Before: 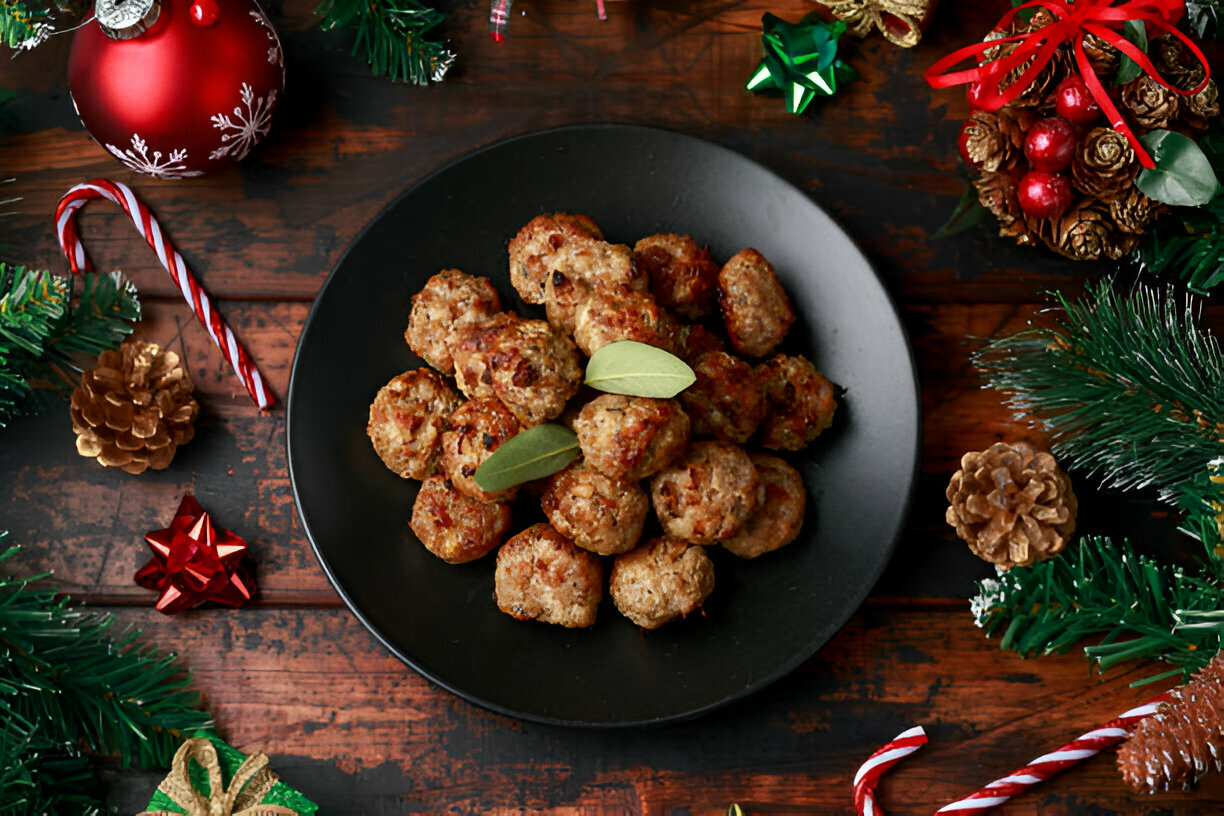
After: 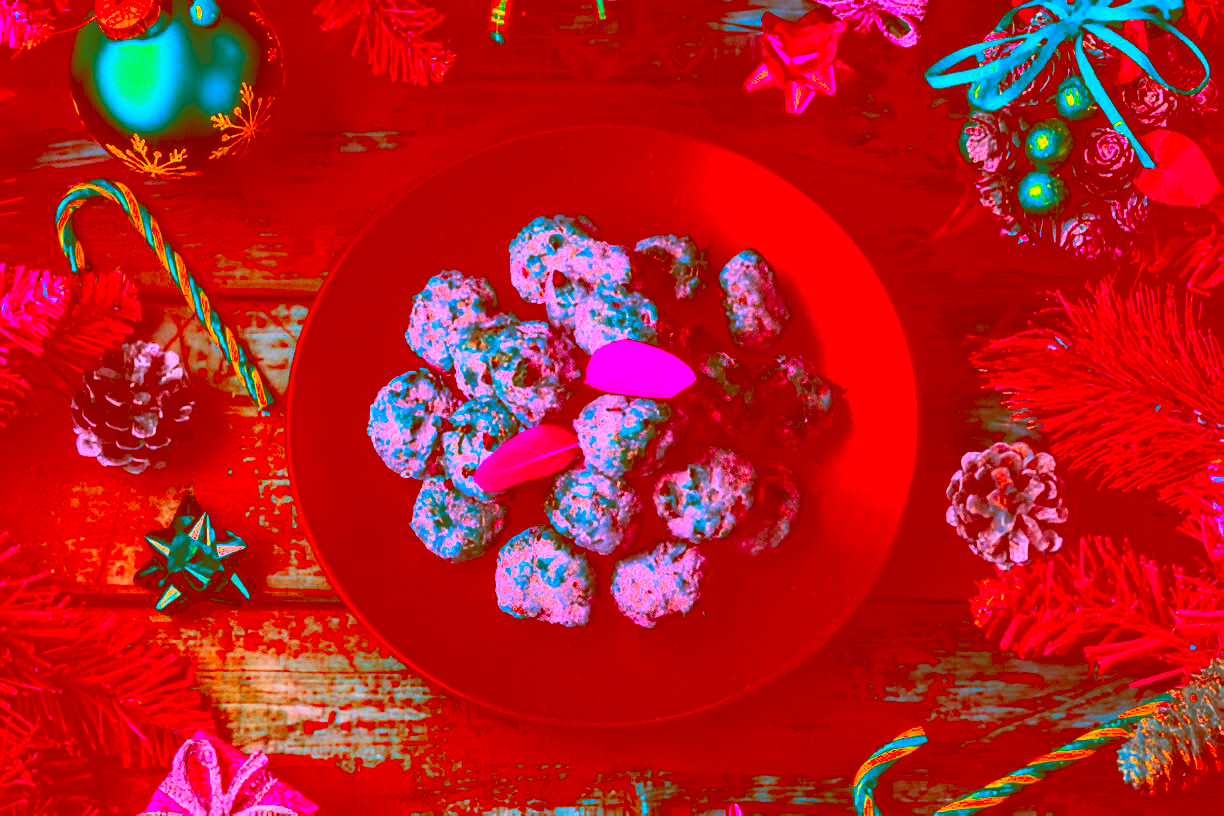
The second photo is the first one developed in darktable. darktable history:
color correction: highlights a* -39.68, highlights b* -40, shadows a* -40, shadows b* -40, saturation -3
local contrast: detail 130%
tone equalizer: -8 EV -0.417 EV, -7 EV -0.389 EV, -6 EV -0.333 EV, -5 EV -0.222 EV, -3 EV 0.222 EV, -2 EV 0.333 EV, -1 EV 0.389 EV, +0 EV 0.417 EV, edges refinement/feathering 500, mask exposure compensation -1.57 EV, preserve details no
exposure: black level correction -0.023, exposure -0.039 EV, compensate highlight preservation false
contrast brightness saturation: contrast 0.07, brightness 0.08, saturation 0.18
color balance: output saturation 120%
